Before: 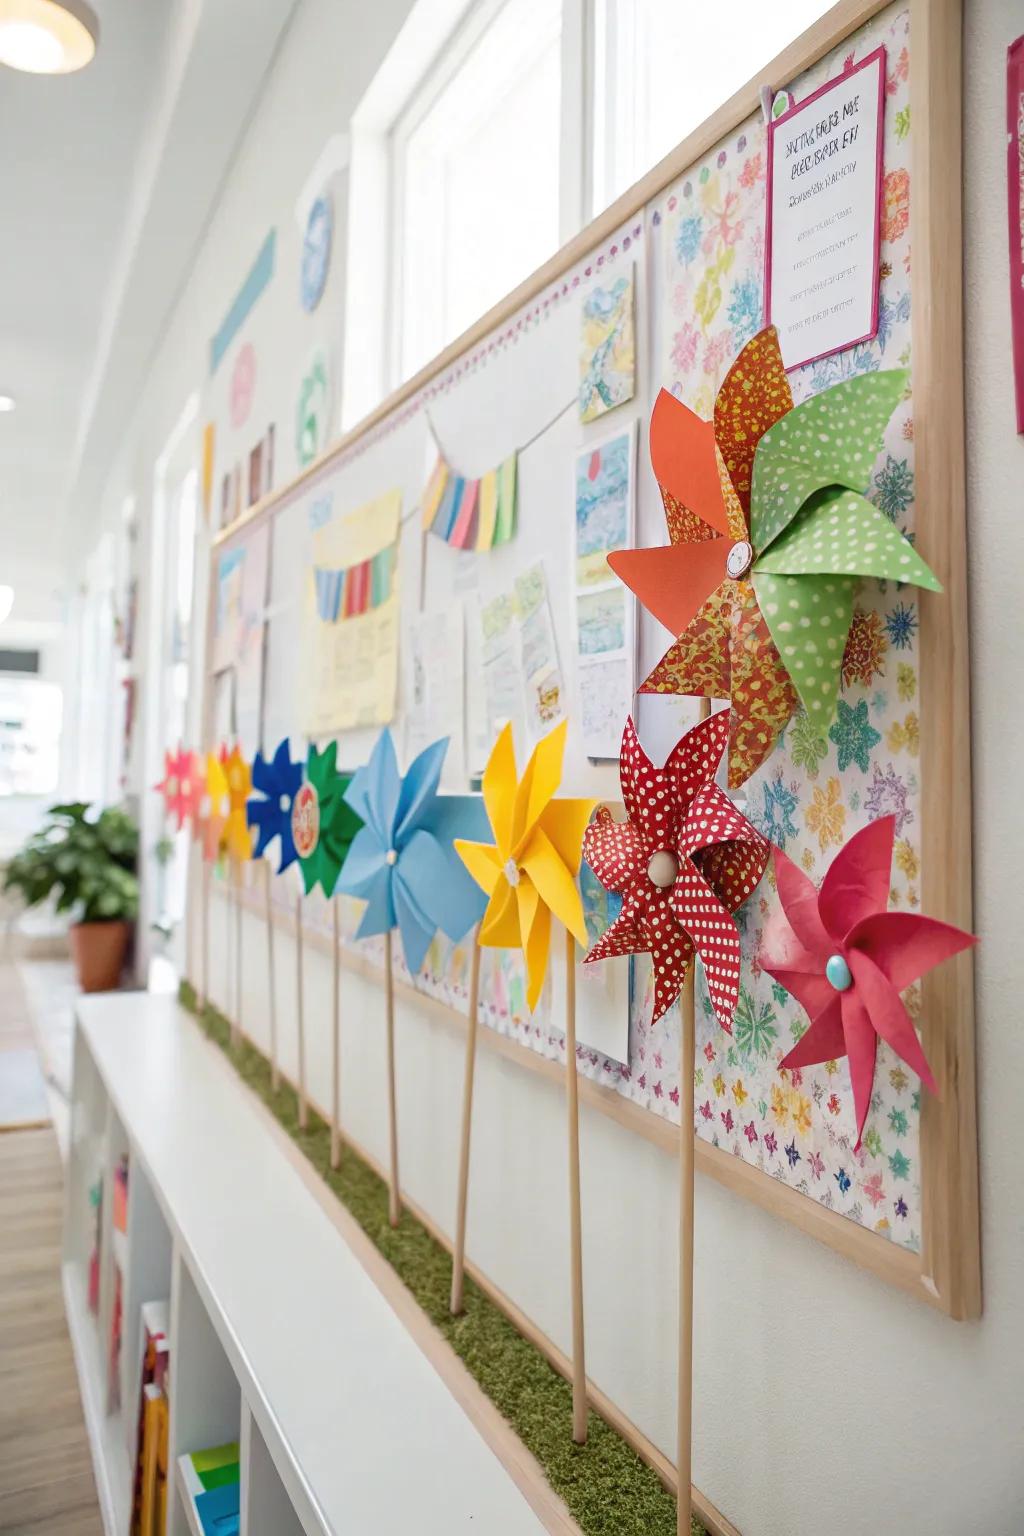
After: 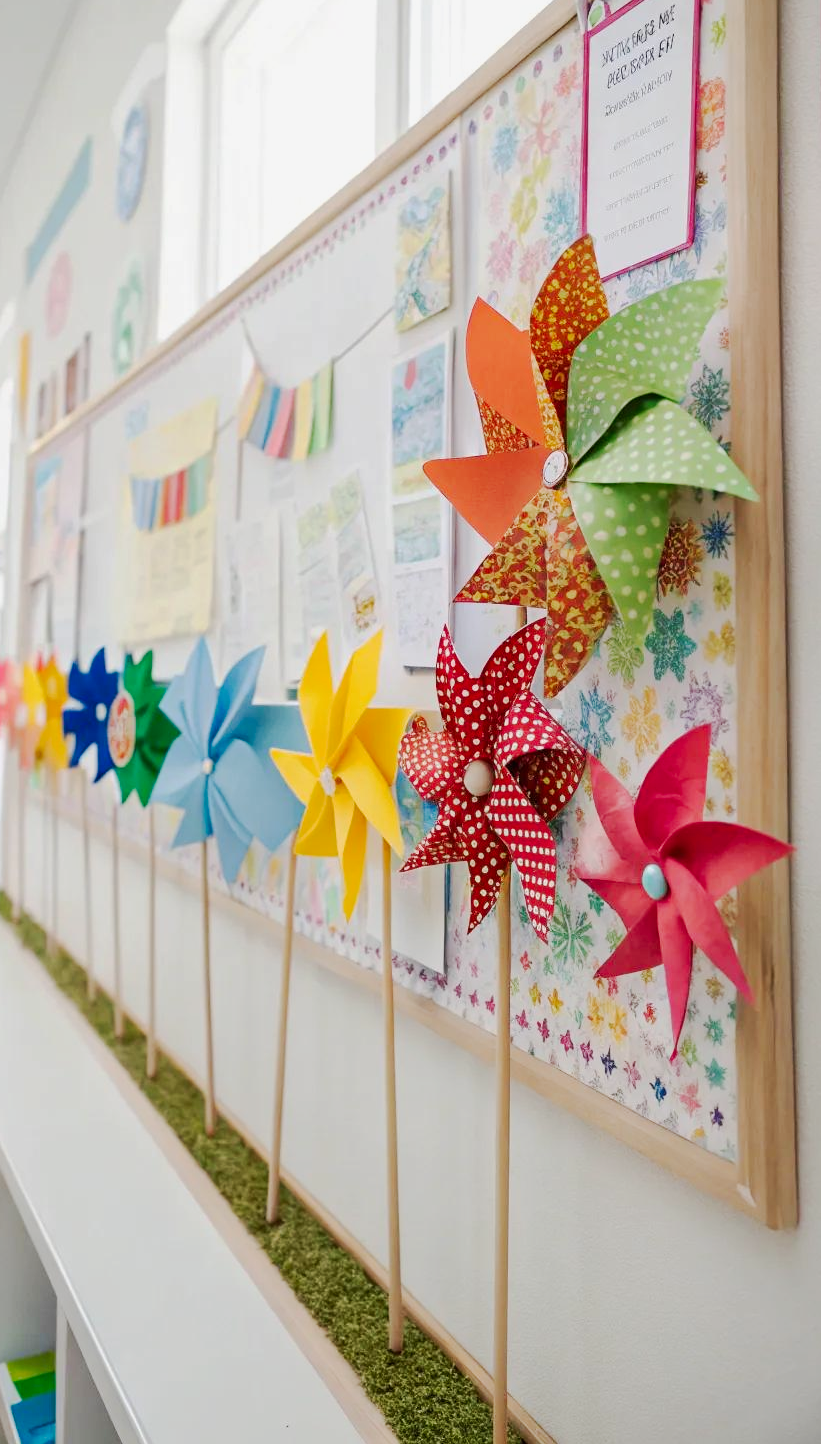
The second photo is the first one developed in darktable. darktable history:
tone curve: curves: ch0 [(0, 0) (0.052, 0.018) (0.236, 0.207) (0.41, 0.417) (0.485, 0.518) (0.54, 0.584) (0.625, 0.666) (0.845, 0.828) (0.994, 0.964)]; ch1 [(0, 0.055) (0.15, 0.117) (0.317, 0.34) (0.382, 0.408) (0.434, 0.441) (0.472, 0.479) (0.498, 0.501) (0.557, 0.558) (0.616, 0.59) (0.739, 0.7) (0.873, 0.857) (1, 0.928)]; ch2 [(0, 0) (0.352, 0.403) (0.447, 0.466) (0.482, 0.482) (0.528, 0.526) (0.586, 0.577) (0.618, 0.621) (0.785, 0.747) (1, 1)], preserve colors none
crop and rotate: left 18.028%, top 5.953%, right 1.745%
